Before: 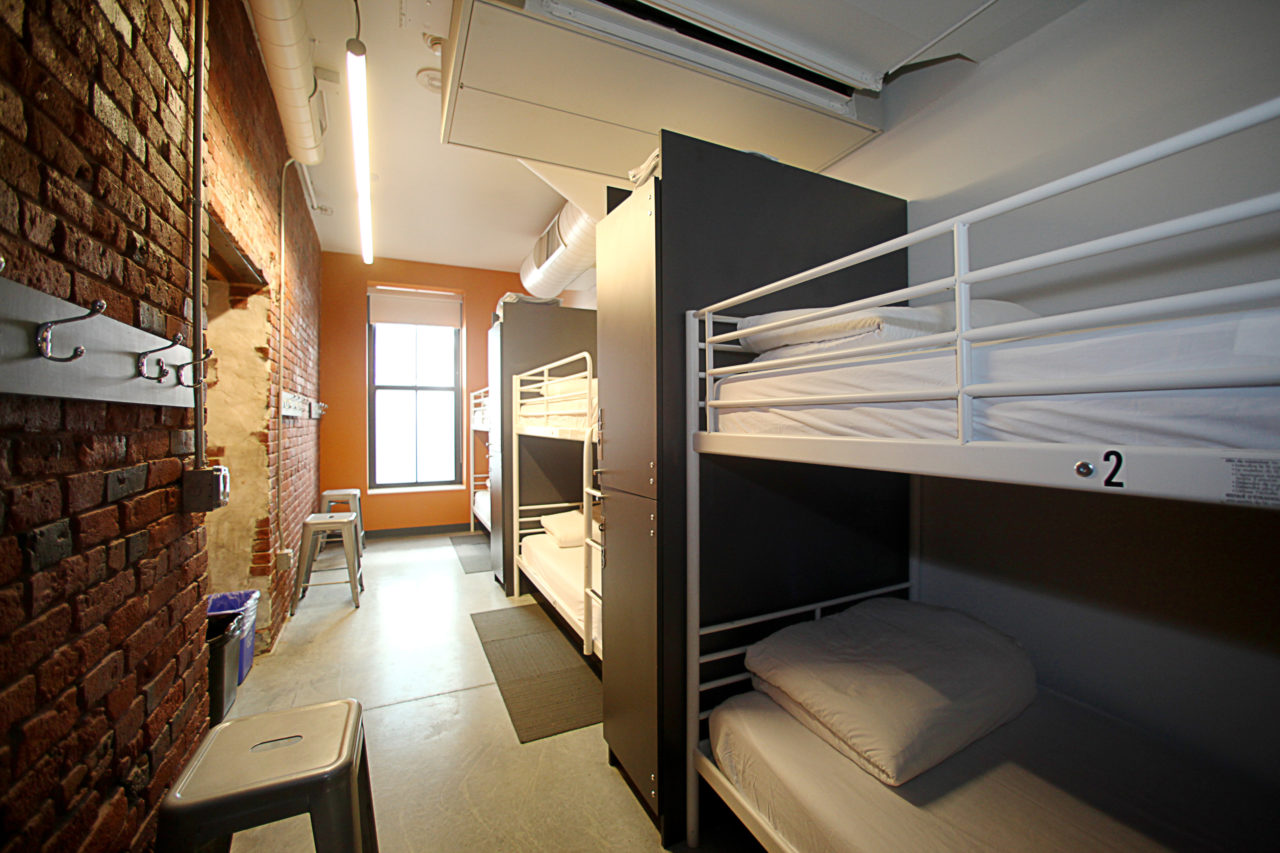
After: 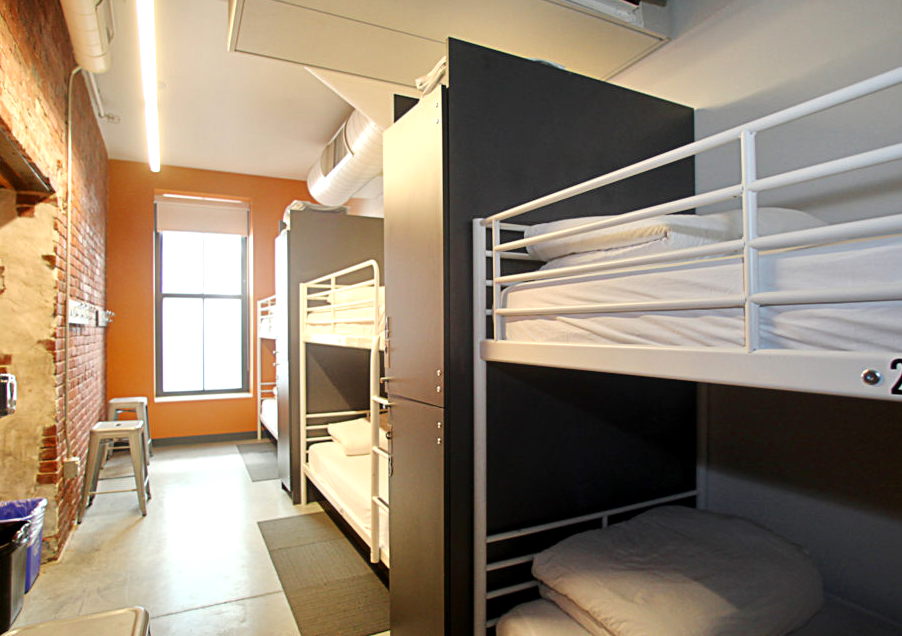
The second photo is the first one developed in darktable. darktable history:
tone equalizer: -8 EV 0.028 EV, -7 EV -0.019 EV, -6 EV 0.021 EV, -5 EV 0.047 EV, -4 EV 0.301 EV, -3 EV 0.629 EV, -2 EV 0.564 EV, -1 EV 0.171 EV, +0 EV 0.03 EV, mask exposure compensation -0.505 EV
crop and rotate: left 16.651%, top 10.821%, right 12.864%, bottom 14.572%
local contrast: mode bilateral grid, contrast 21, coarseness 49, detail 120%, midtone range 0.2
